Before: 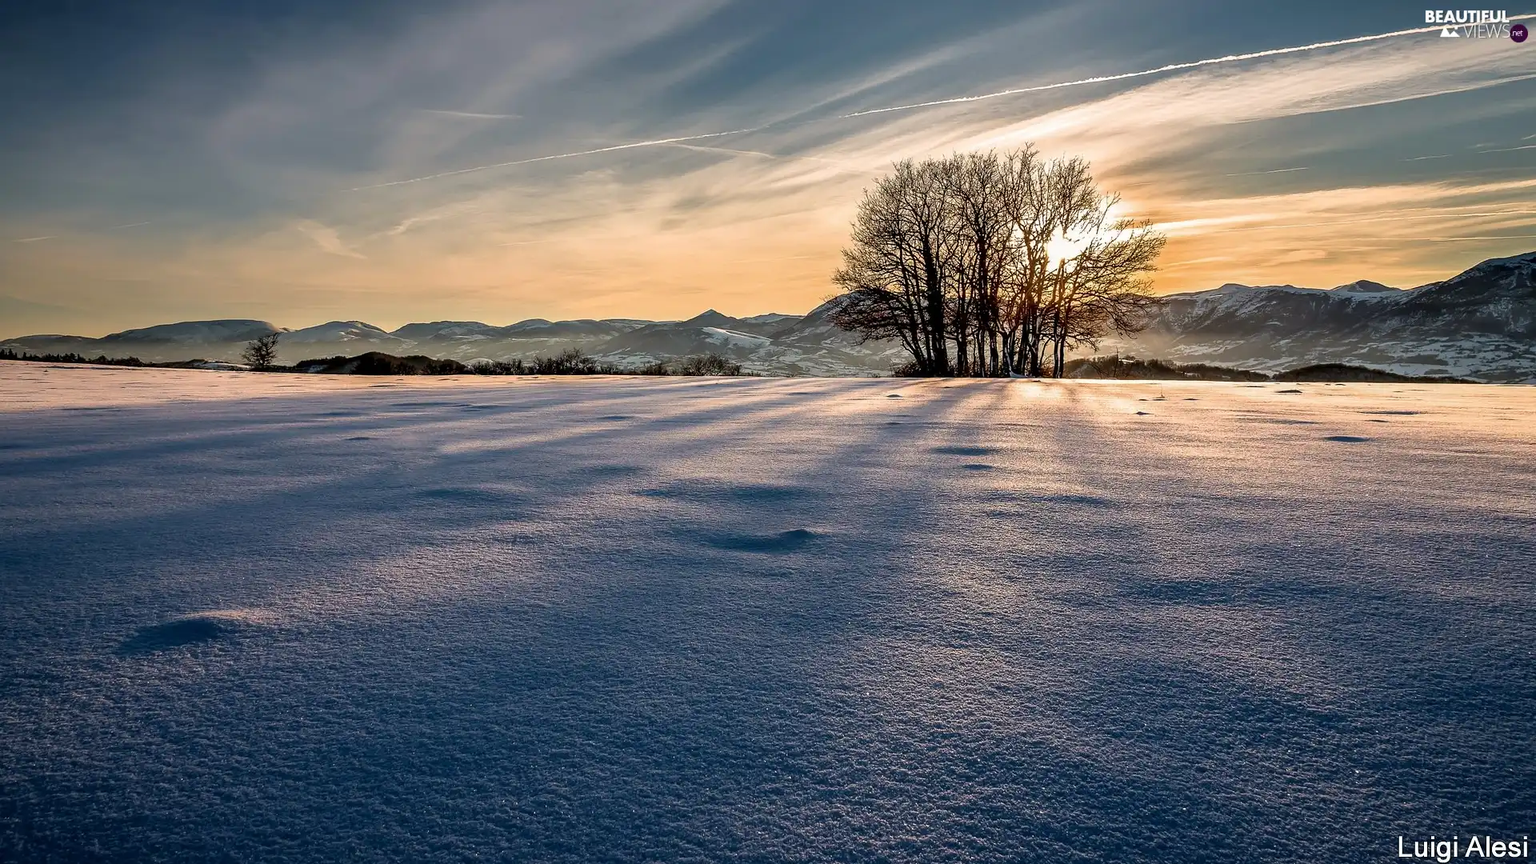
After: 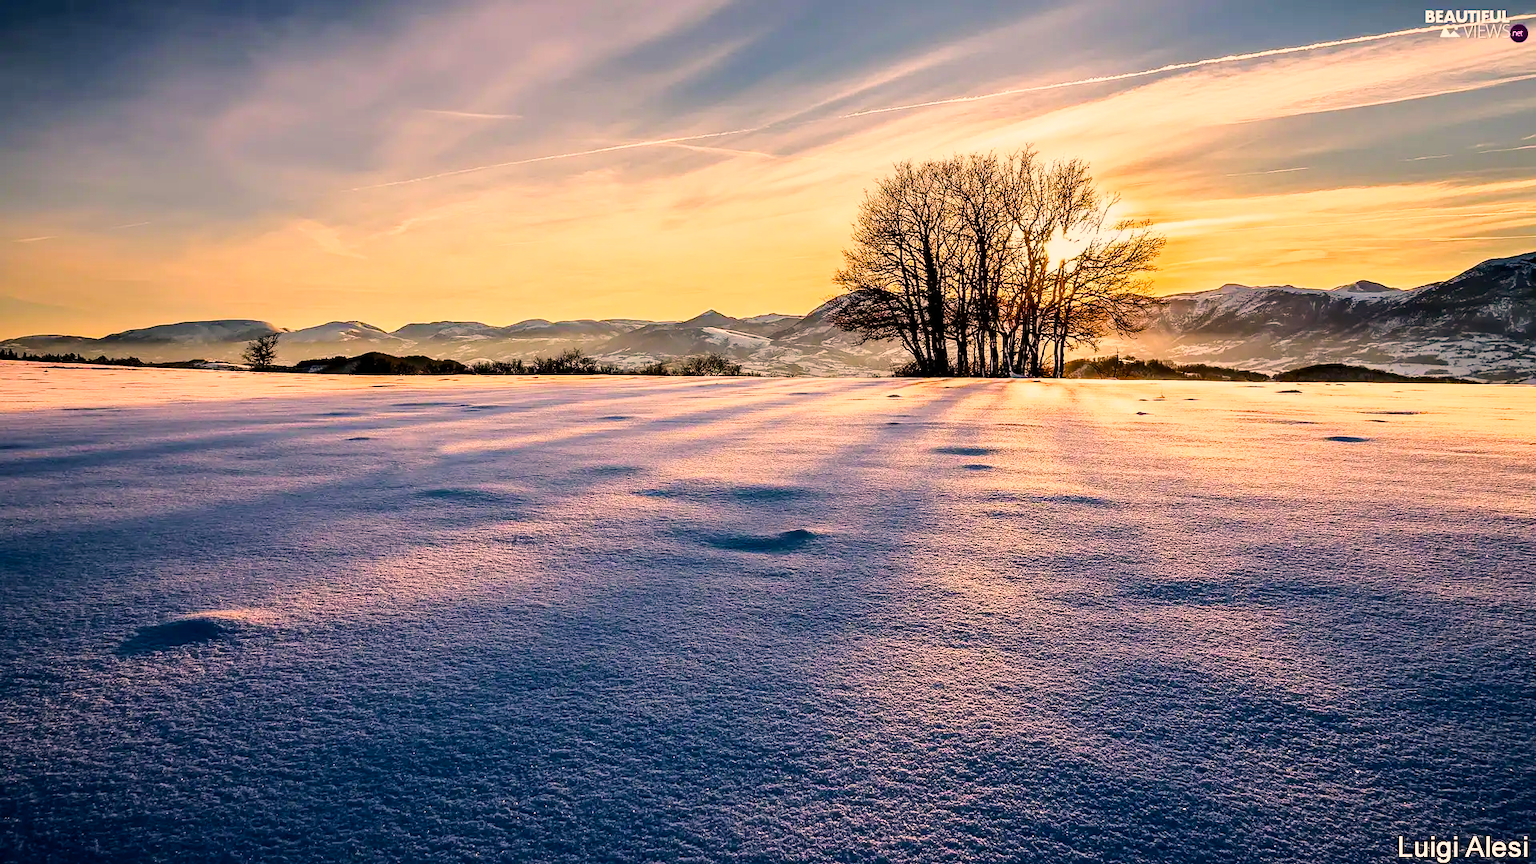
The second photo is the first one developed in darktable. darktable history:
color balance rgb: perceptual saturation grading › global saturation 0.301%, perceptual saturation grading › mid-tones 6.439%, perceptual saturation grading › shadows 71.326%
base curve: curves: ch0 [(0, 0) (0.028, 0.03) (0.121, 0.232) (0.46, 0.748) (0.859, 0.968) (1, 1)]
color correction: highlights a* 17.77, highlights b* 18.67
